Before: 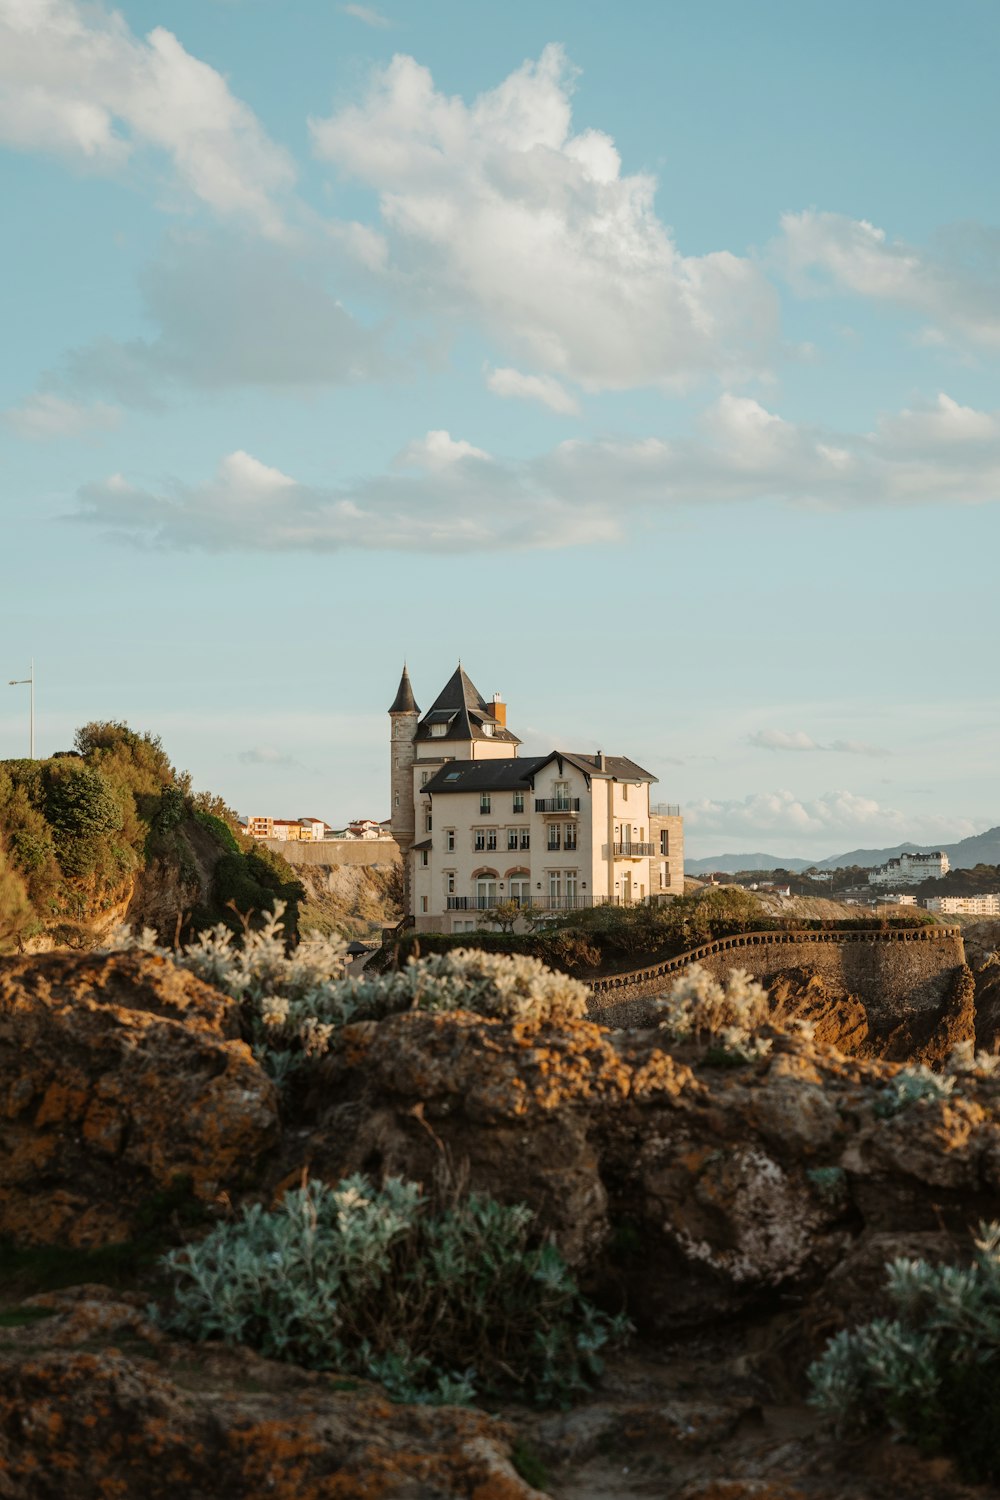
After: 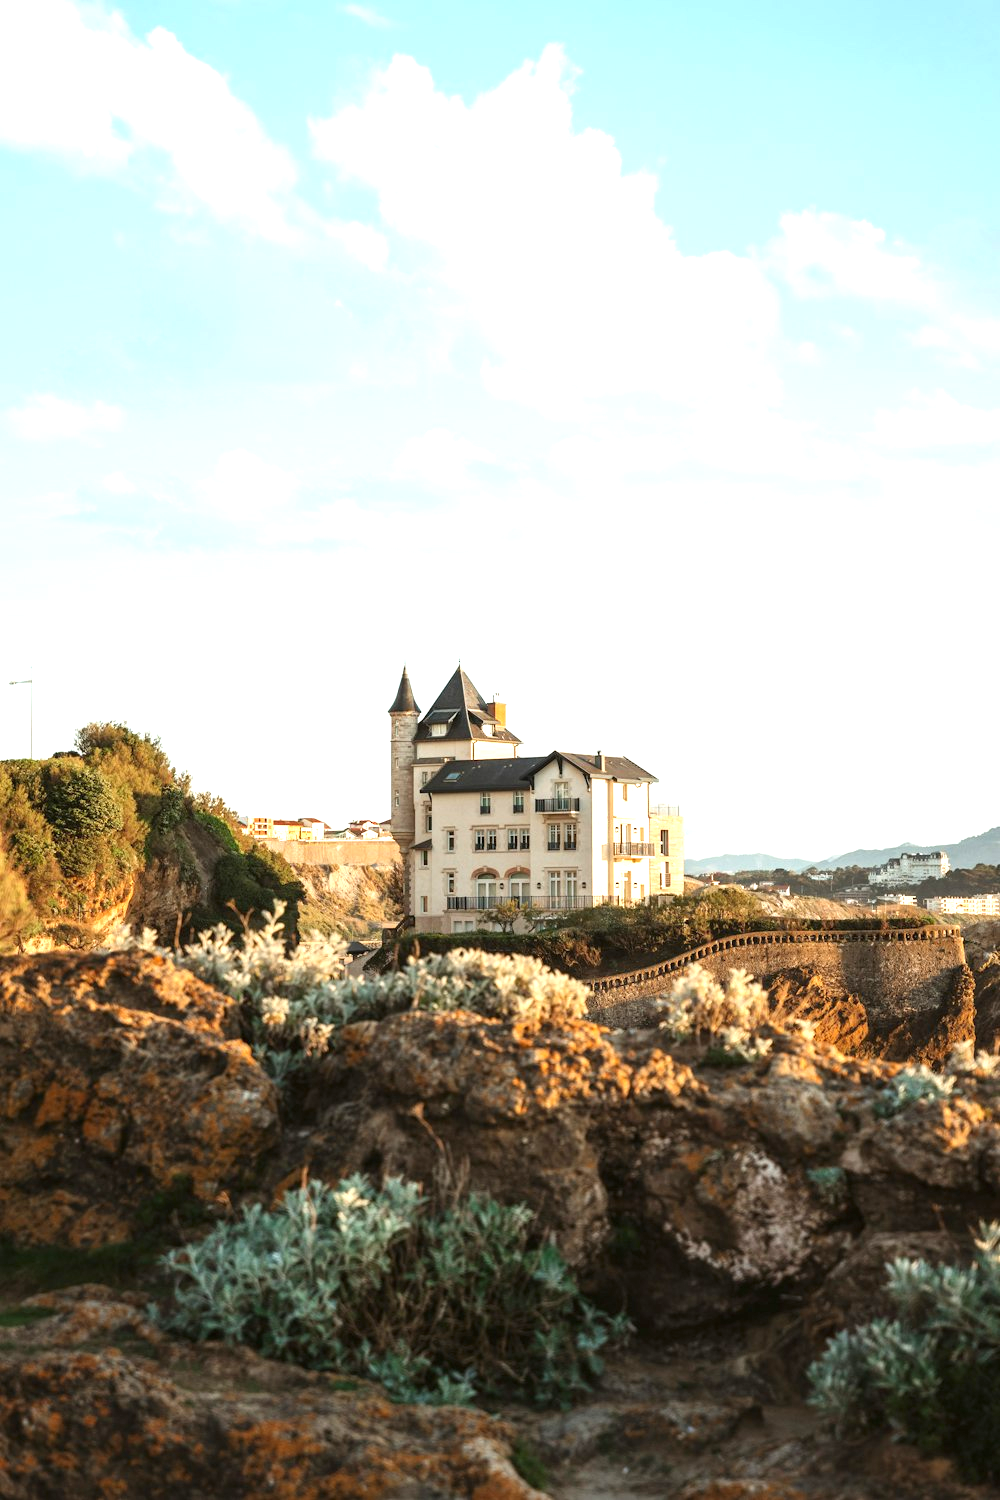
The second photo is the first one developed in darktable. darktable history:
white balance: emerald 1
exposure: black level correction 0, exposure 1.2 EV, compensate highlight preservation false
